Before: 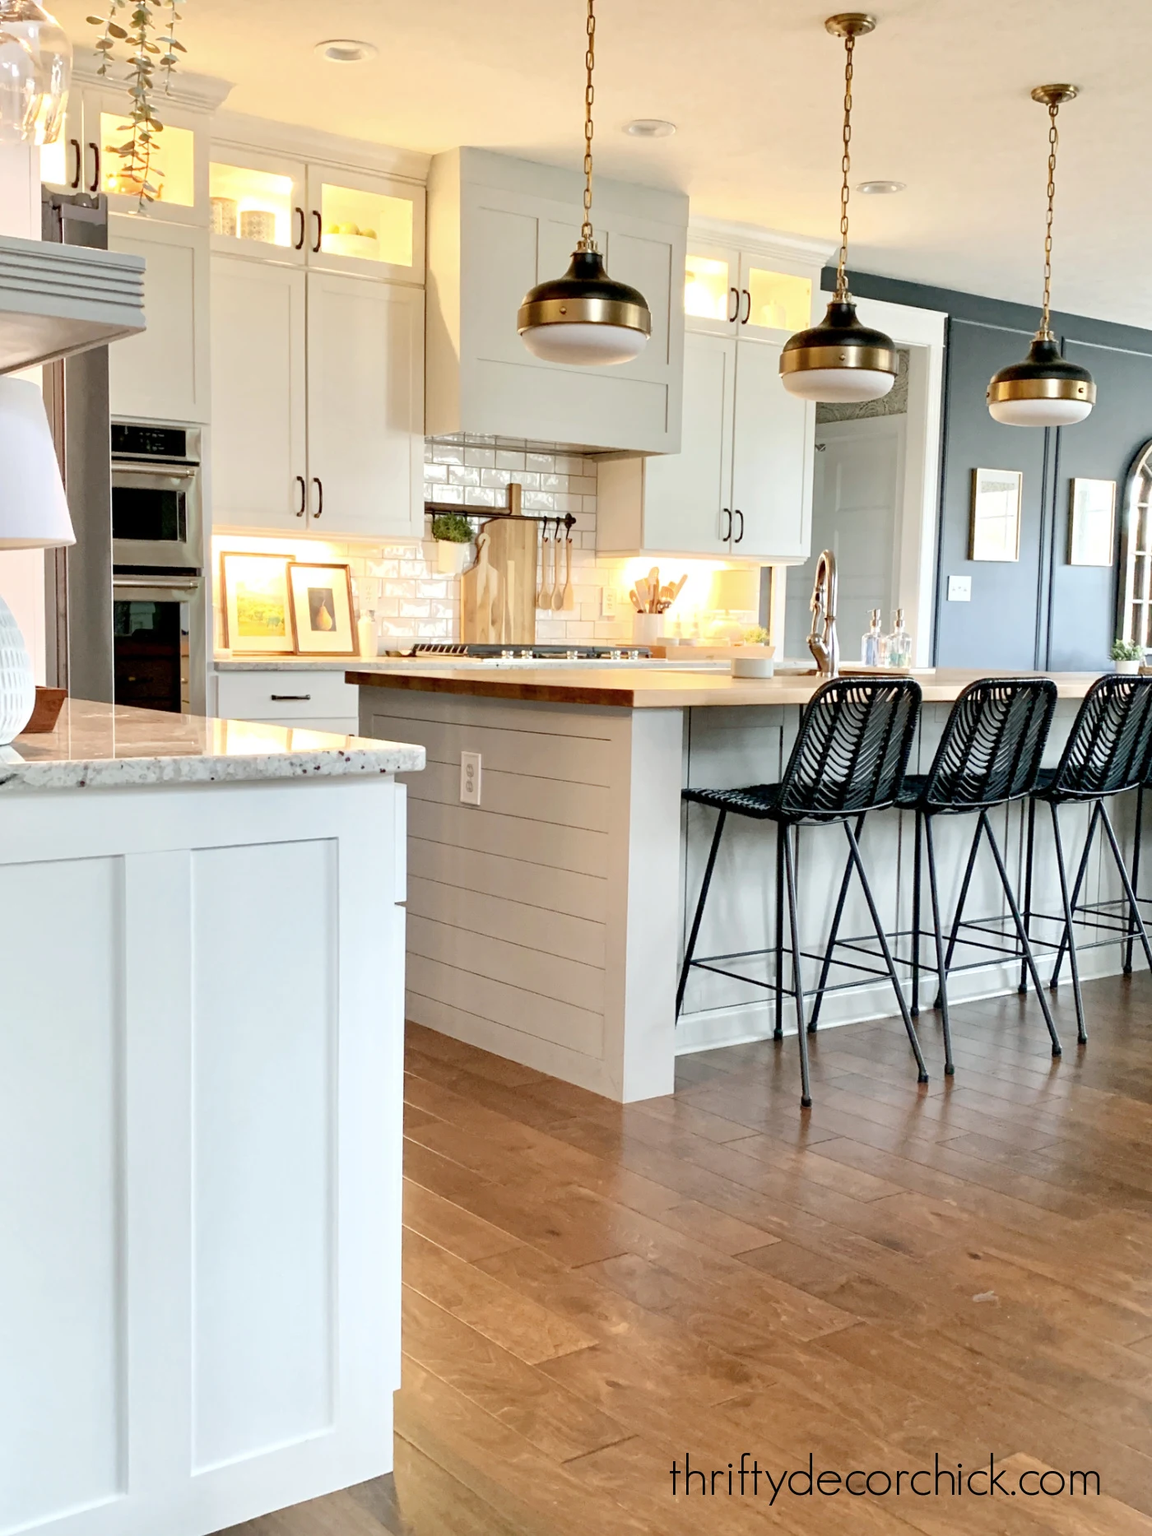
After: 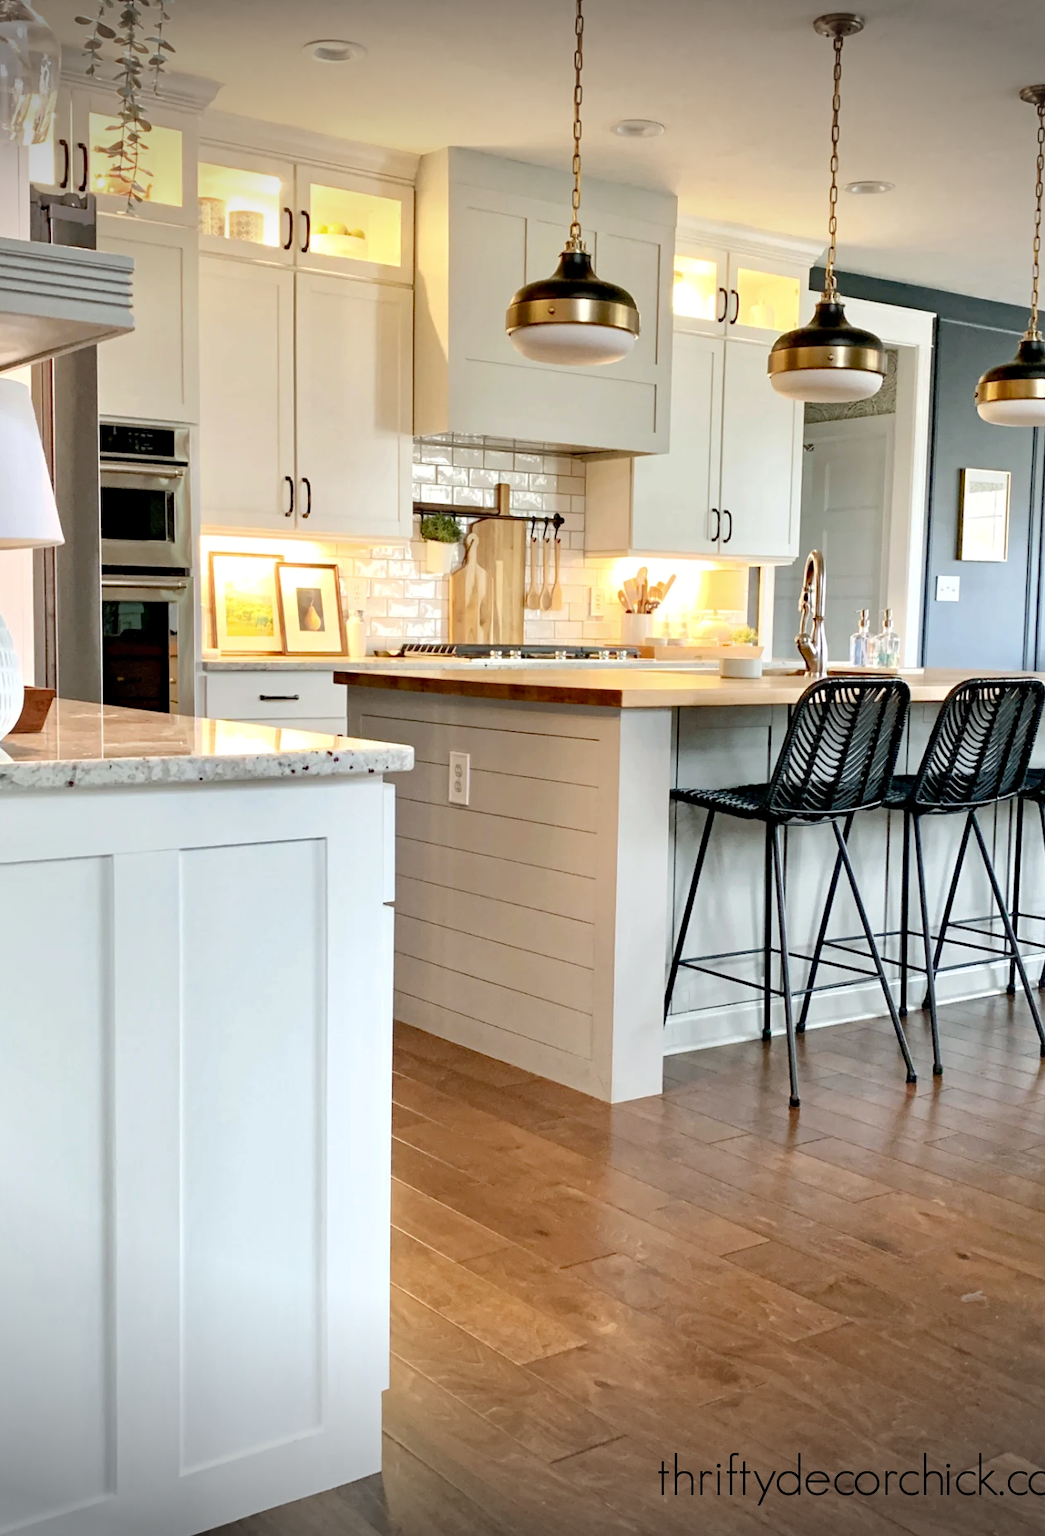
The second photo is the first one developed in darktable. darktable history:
crop and rotate: left 1.032%, right 8.143%
color zones: curves: ch0 [(0.068, 0.464) (0.25, 0.5) (0.48, 0.508) (0.75, 0.536) (0.886, 0.476) (0.967, 0.456)]; ch1 [(0.066, 0.456) (0.25, 0.5) (0.616, 0.508) (0.746, 0.56) (0.934, 0.444)], mix -91.42%
vignetting: fall-off start 100.34%, brightness -0.69, width/height ratio 1.303
haze removal: compatibility mode true, adaptive false
